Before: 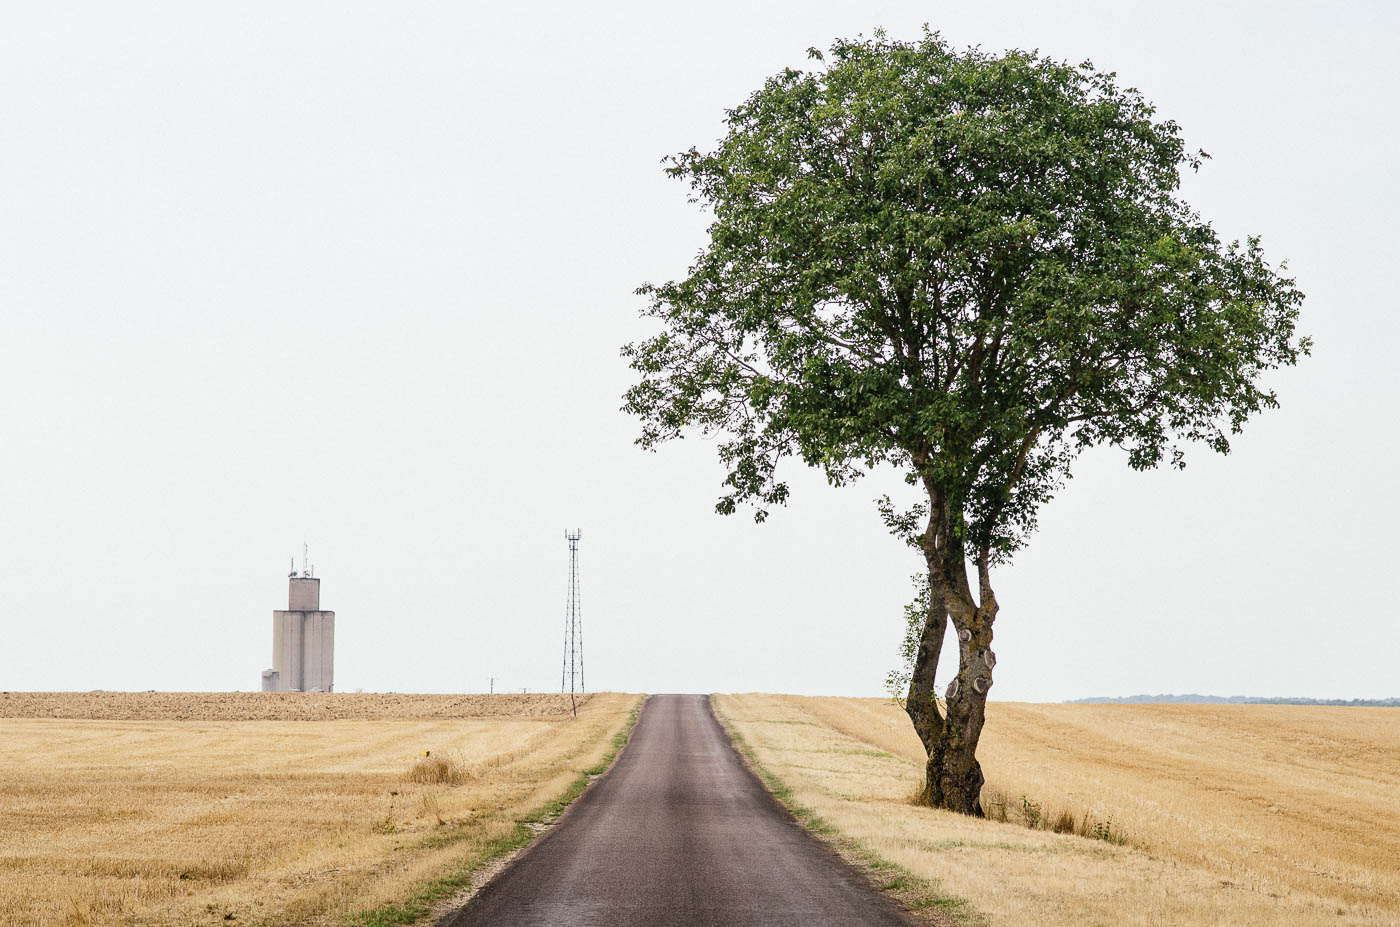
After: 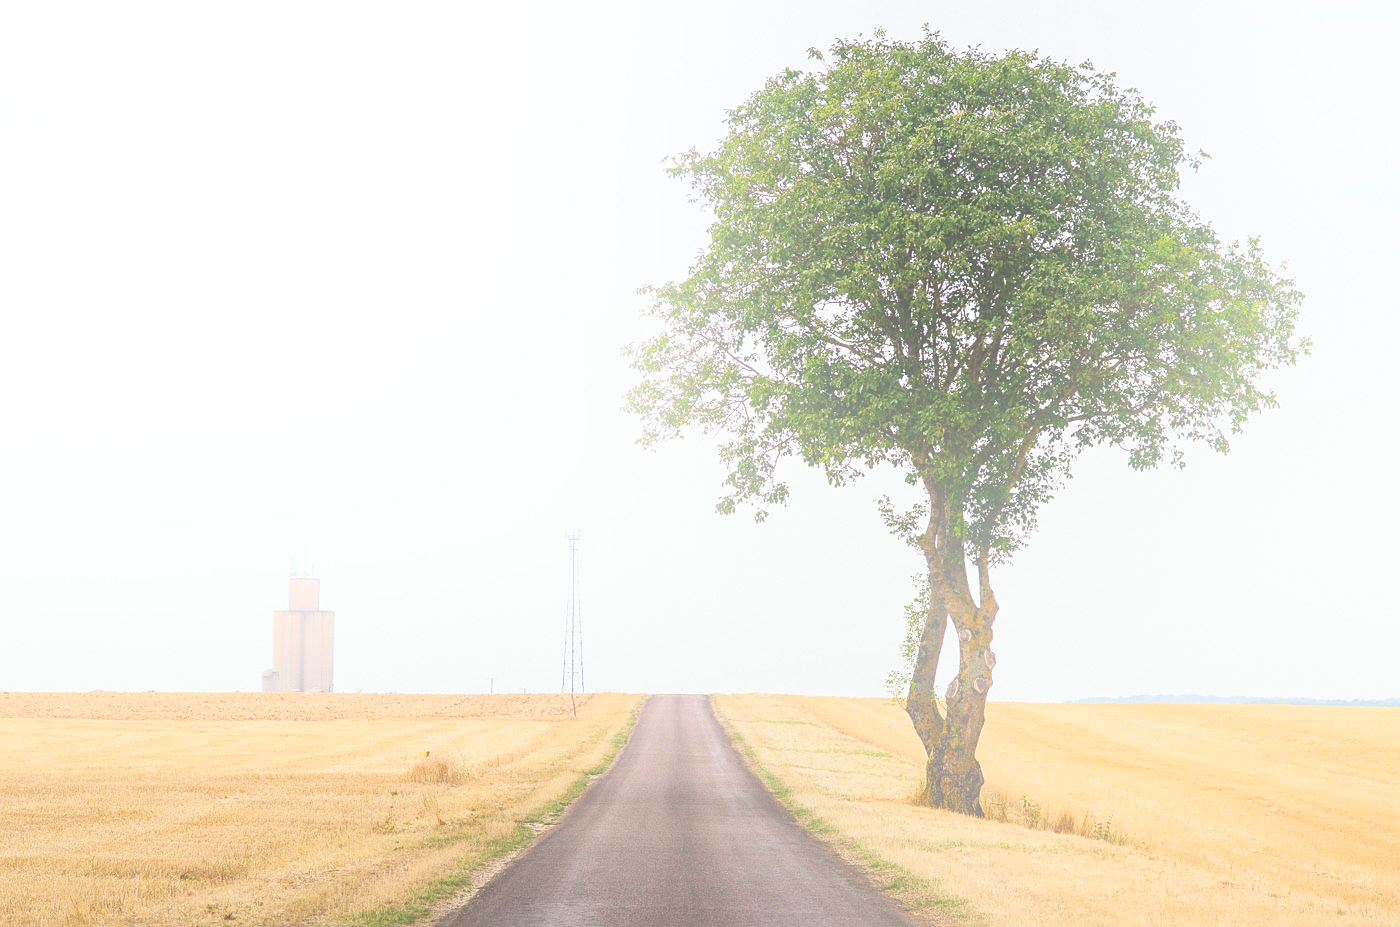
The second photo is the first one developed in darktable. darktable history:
sharpen: amount 0.2
bloom: size 40%
